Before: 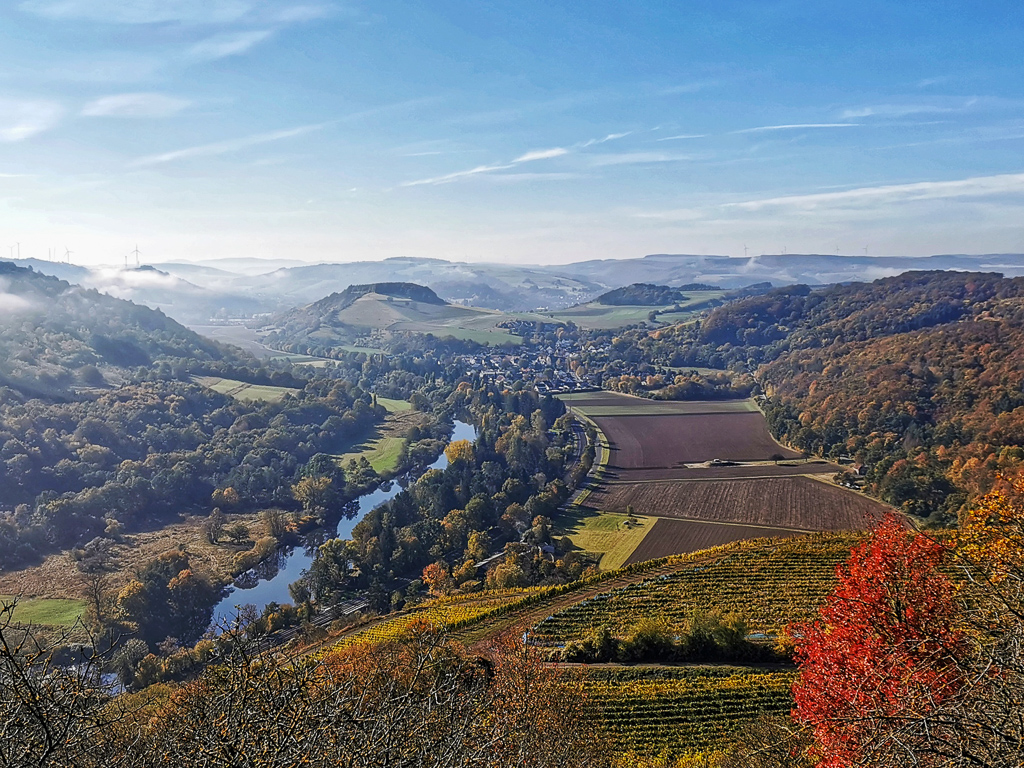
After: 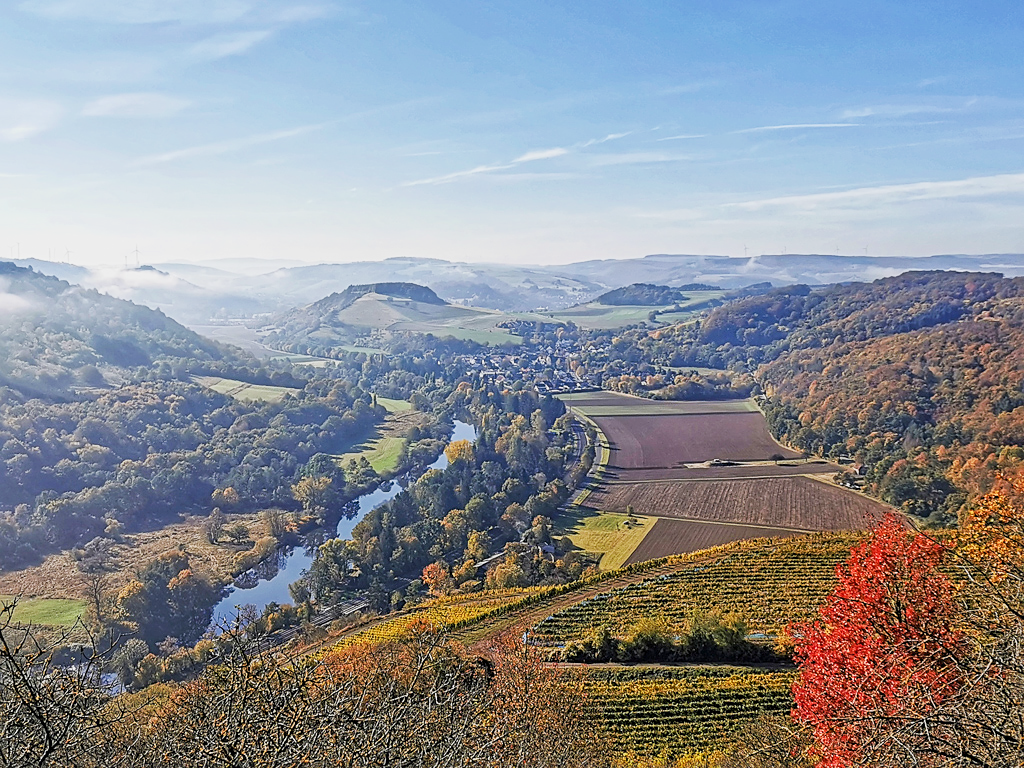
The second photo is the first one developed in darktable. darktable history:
tone equalizer: -8 EV 0.25 EV, -7 EV 0.417 EV, -6 EV 0.417 EV, -5 EV 0.25 EV, -3 EV -0.25 EV, -2 EV -0.417 EV, -1 EV -0.417 EV, +0 EV -0.25 EV, edges refinement/feathering 500, mask exposure compensation -1.57 EV, preserve details guided filter
sharpen: radius 2.529, amount 0.323
exposure: black level correction 0, exposure 1.2 EV, compensate highlight preservation false
filmic rgb: black relative exposure -16 EV, white relative exposure 4.97 EV, hardness 6.25
